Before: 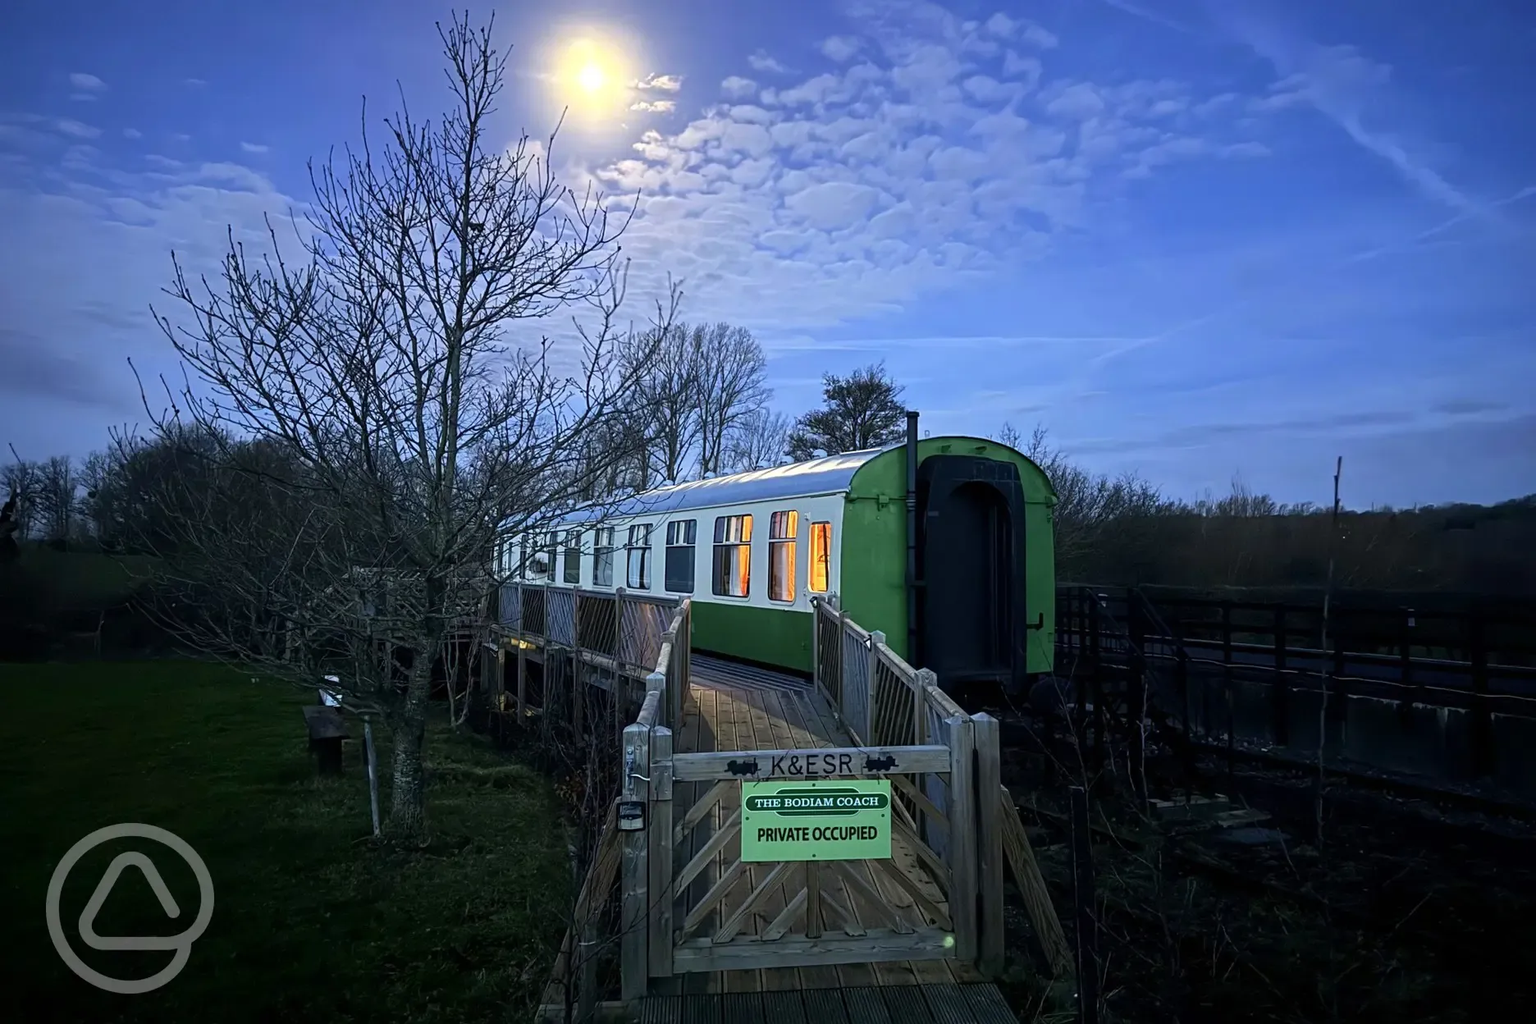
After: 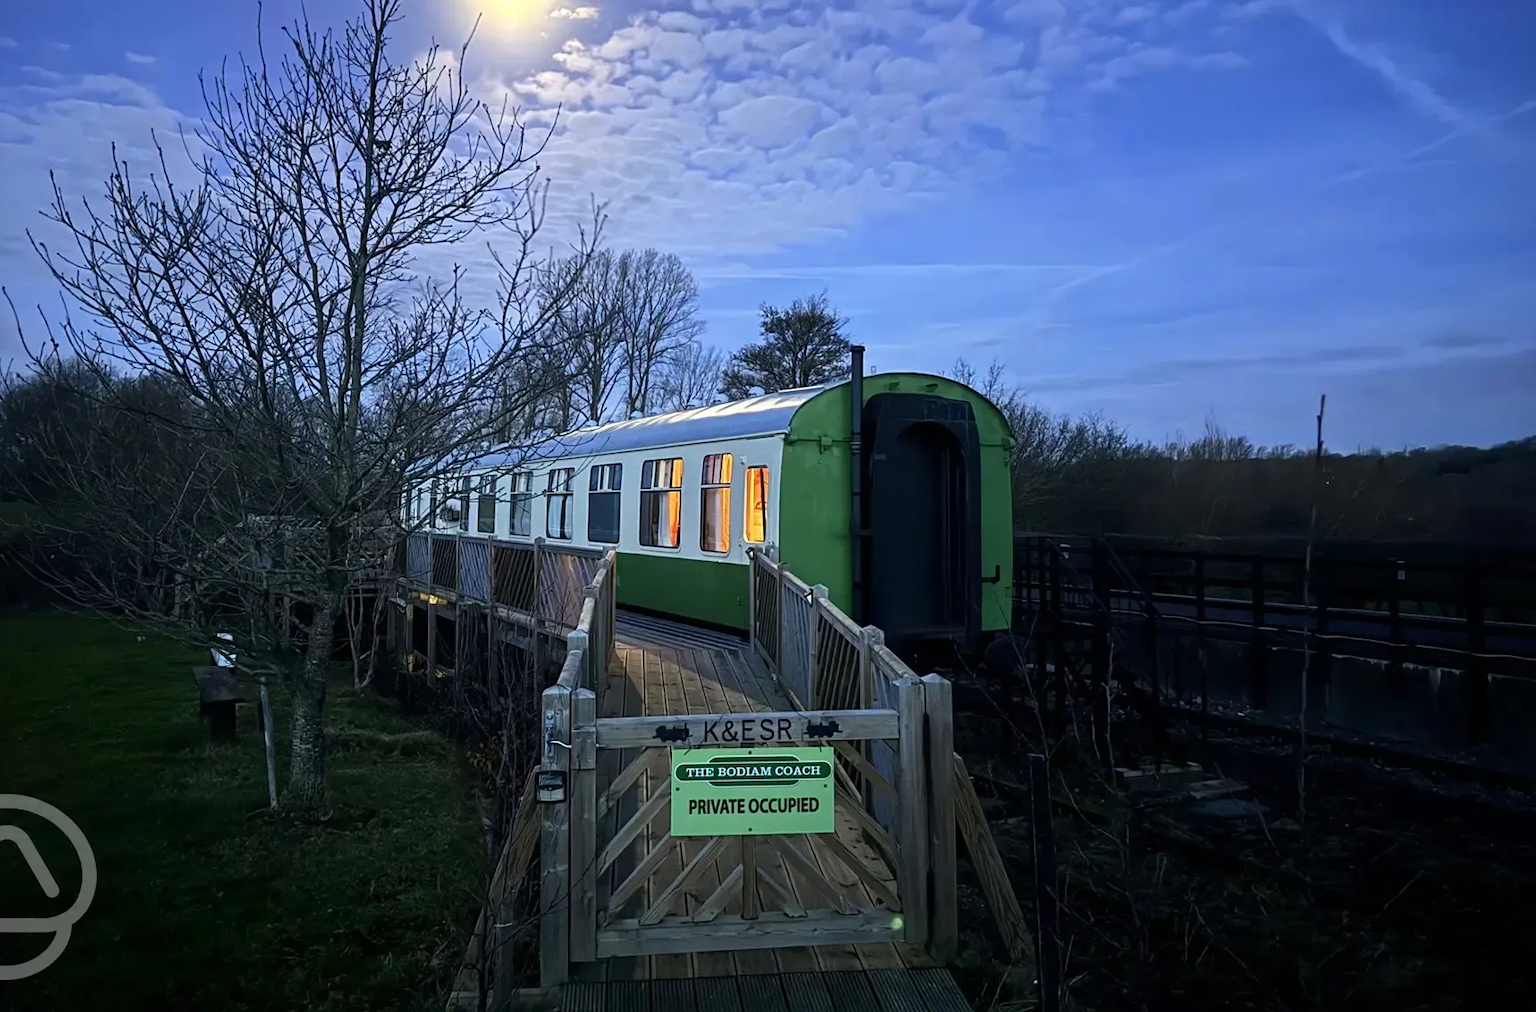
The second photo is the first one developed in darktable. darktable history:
crop and rotate: left 8.2%, top 9.223%
